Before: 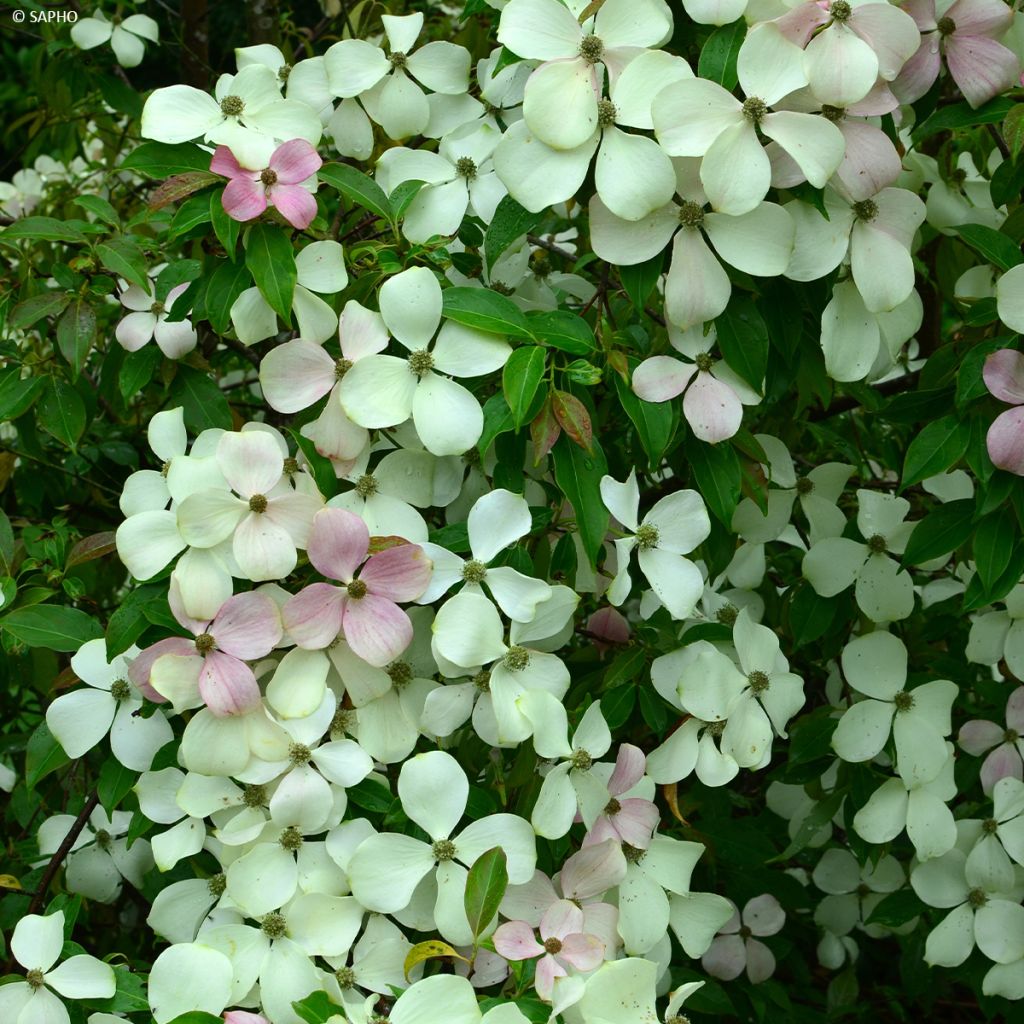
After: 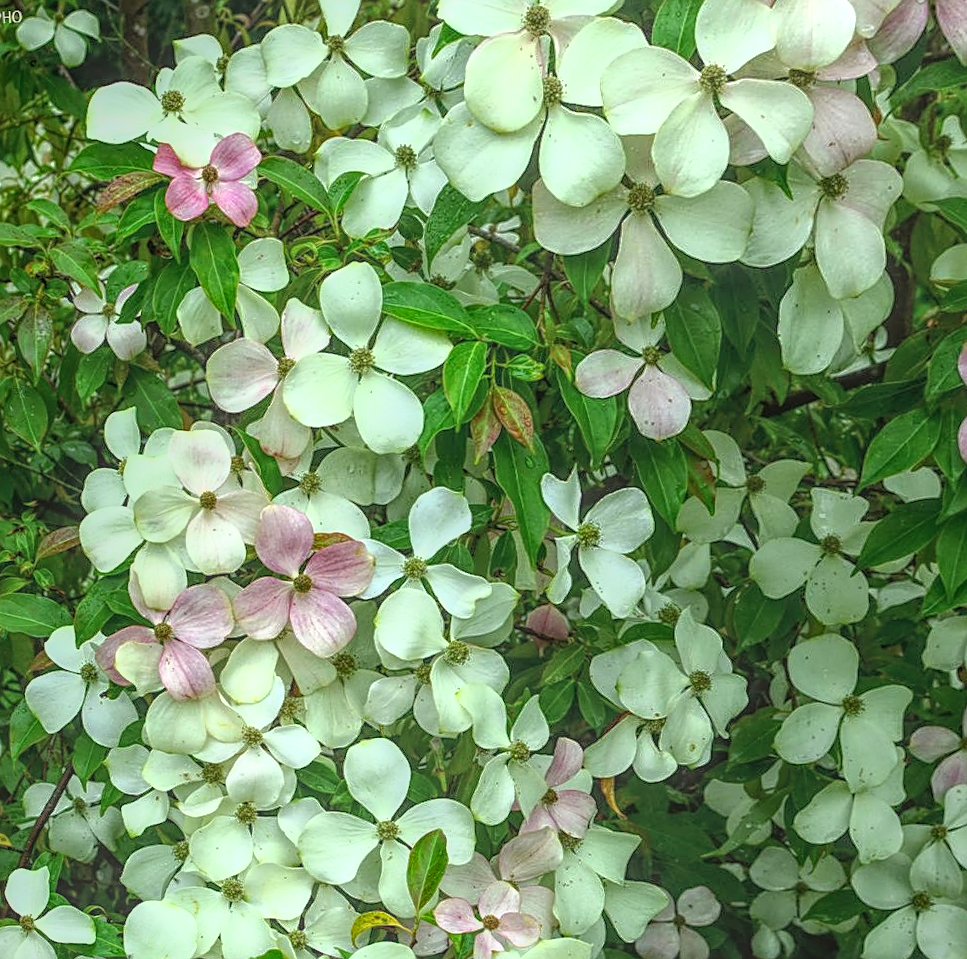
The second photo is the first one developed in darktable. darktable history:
exposure: exposure 0.6 EV, compensate highlight preservation false
rotate and perspective: rotation 0.062°, lens shift (vertical) 0.115, lens shift (horizontal) -0.133, crop left 0.047, crop right 0.94, crop top 0.061, crop bottom 0.94
local contrast: highlights 20%, shadows 30%, detail 200%, midtone range 0.2
sharpen: on, module defaults
